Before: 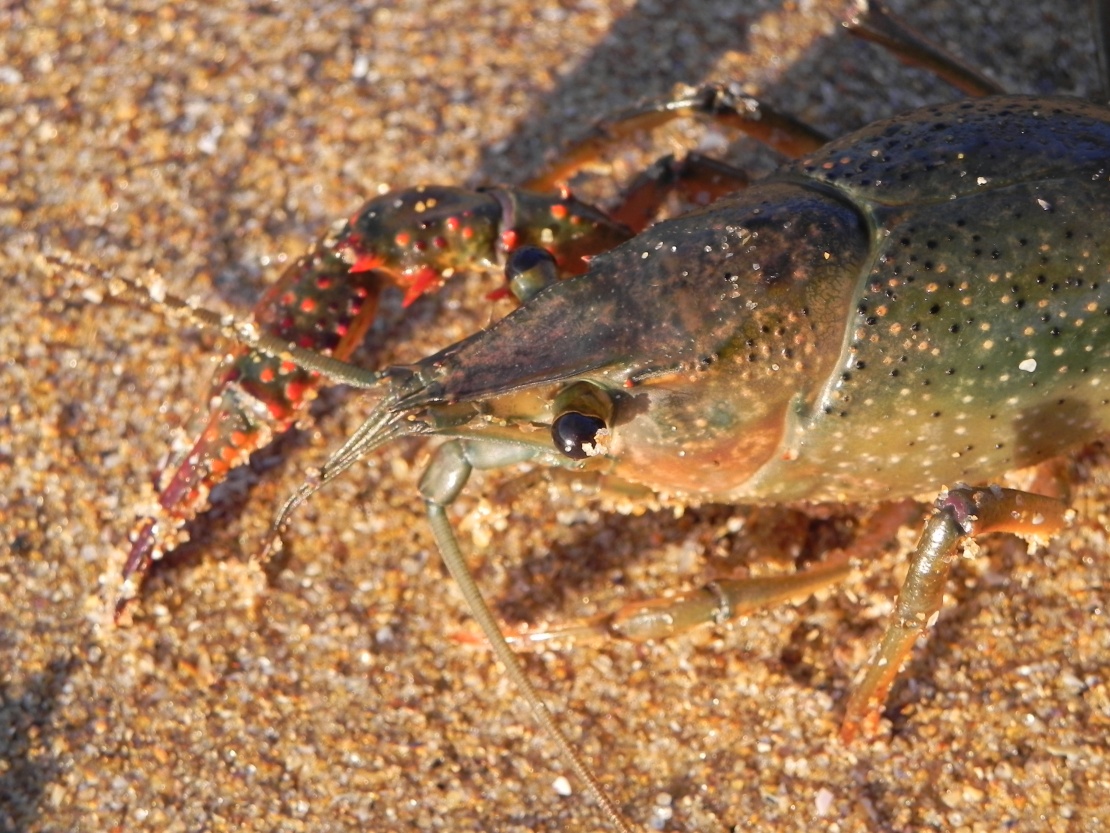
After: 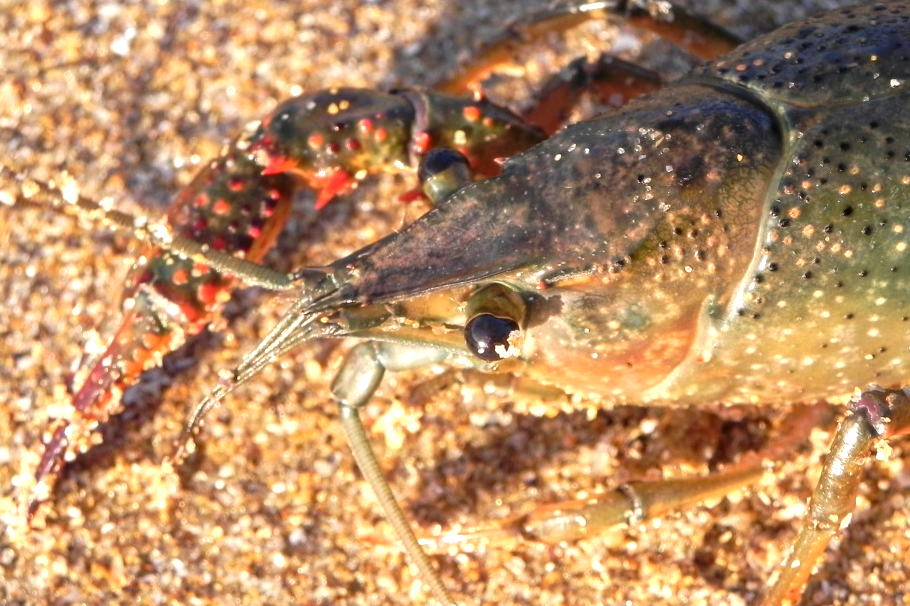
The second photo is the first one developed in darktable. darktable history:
crop: left 7.856%, top 11.836%, right 10.12%, bottom 15.387%
exposure: black level correction 0, exposure 0.6 EV, compensate highlight preservation false
local contrast: on, module defaults
